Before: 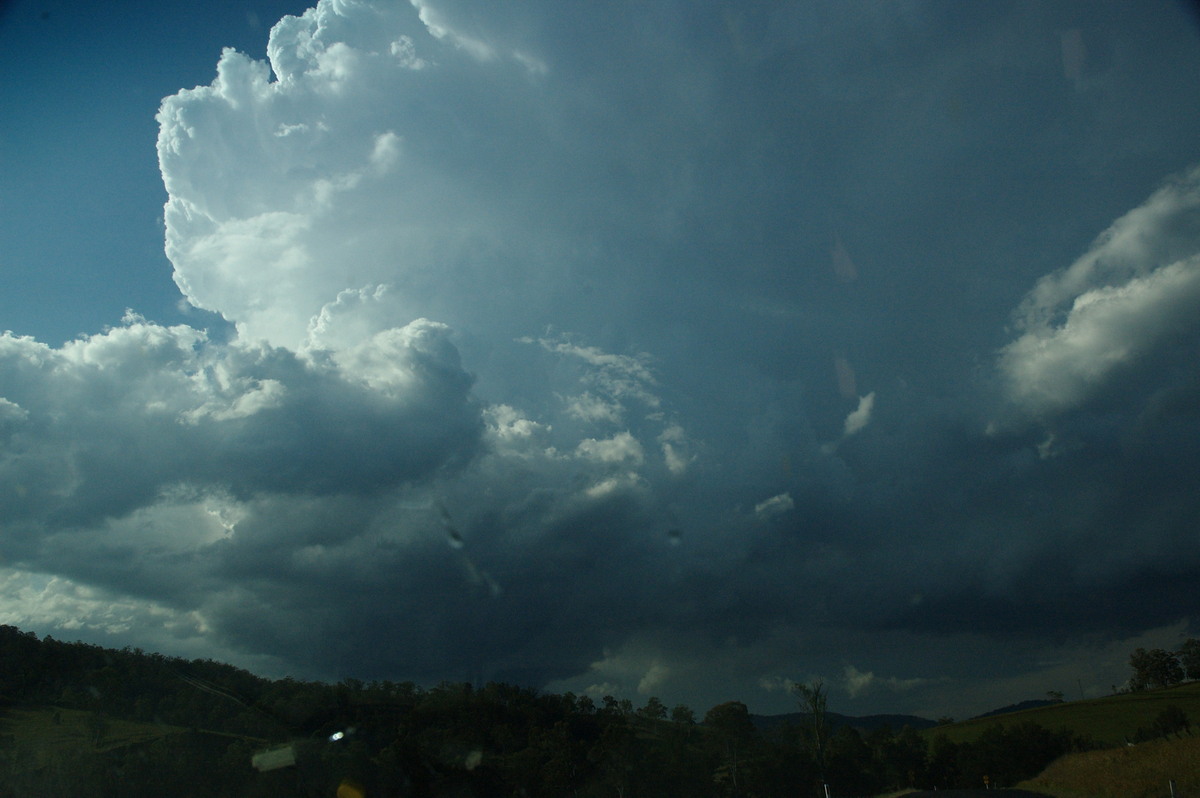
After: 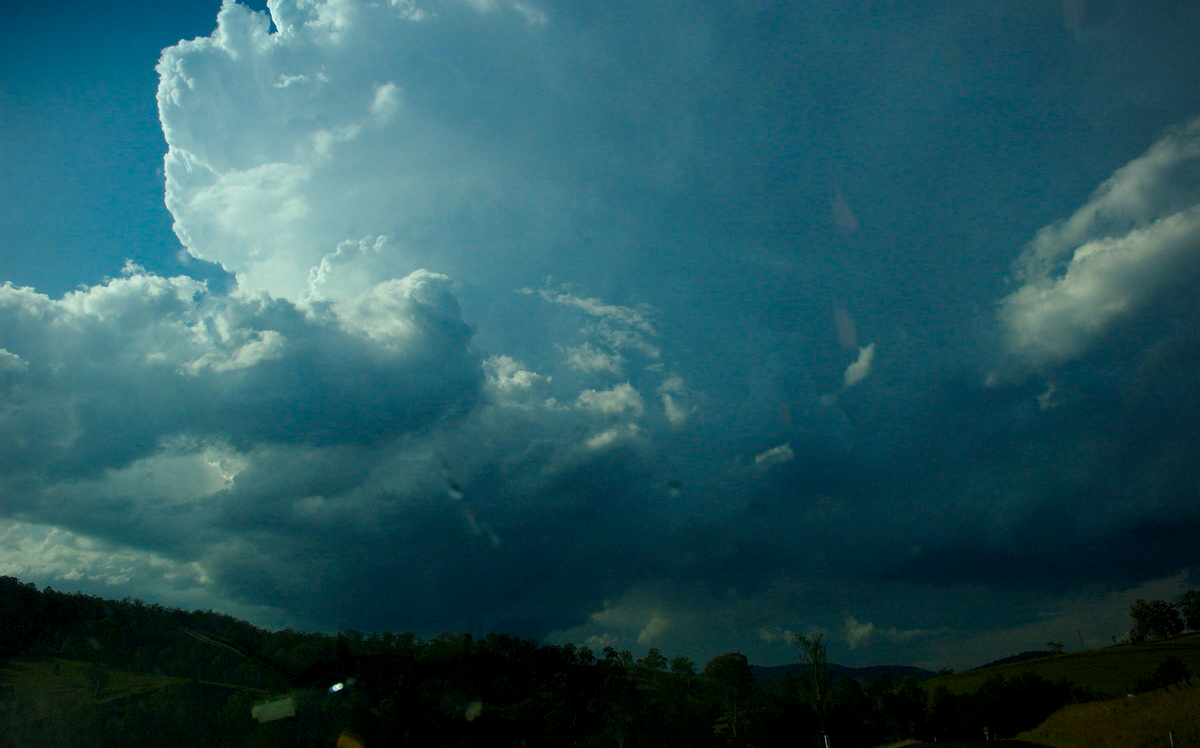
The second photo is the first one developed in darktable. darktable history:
crop and rotate: top 6.192%
vignetting: fall-off radius 94.03%, brightness -0.529, saturation -0.508
color balance rgb: global offset › luminance -0.38%, linear chroma grading › global chroma 16.489%, perceptual saturation grading › global saturation 29.846%
